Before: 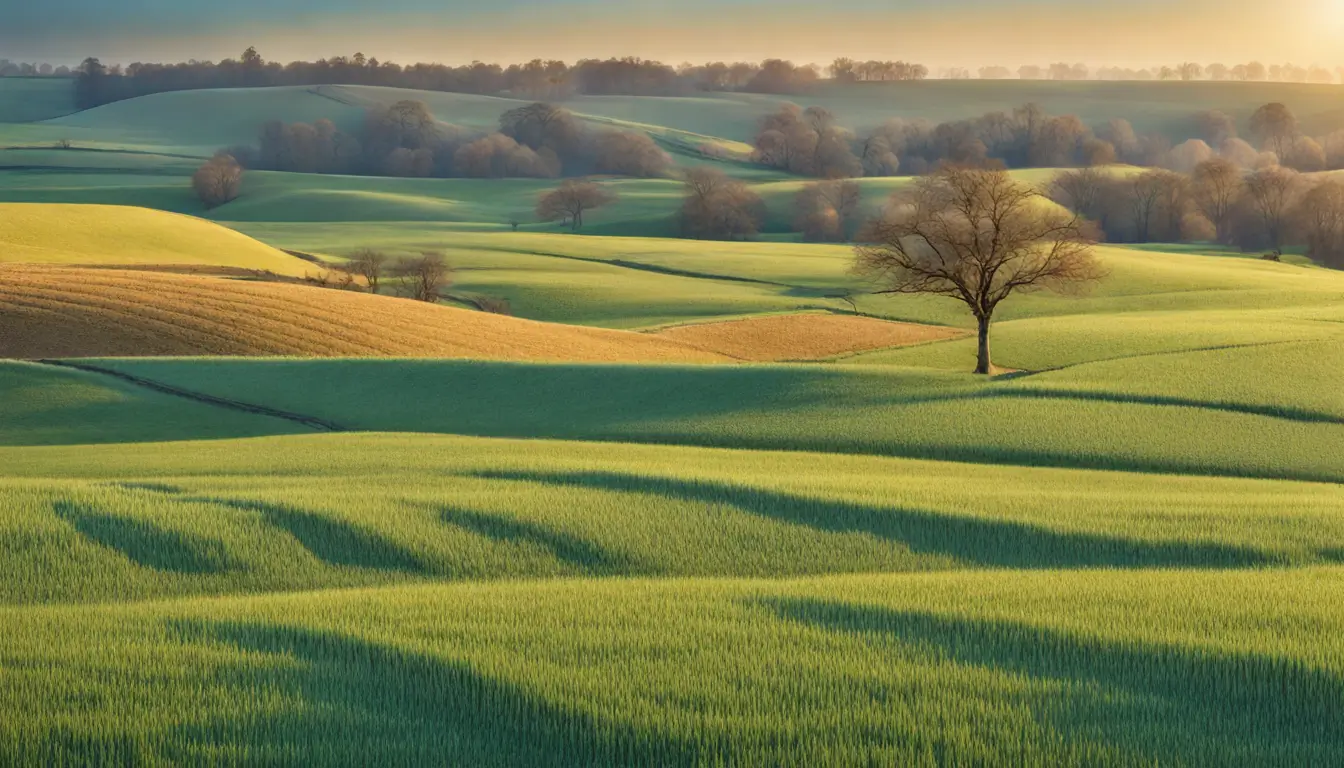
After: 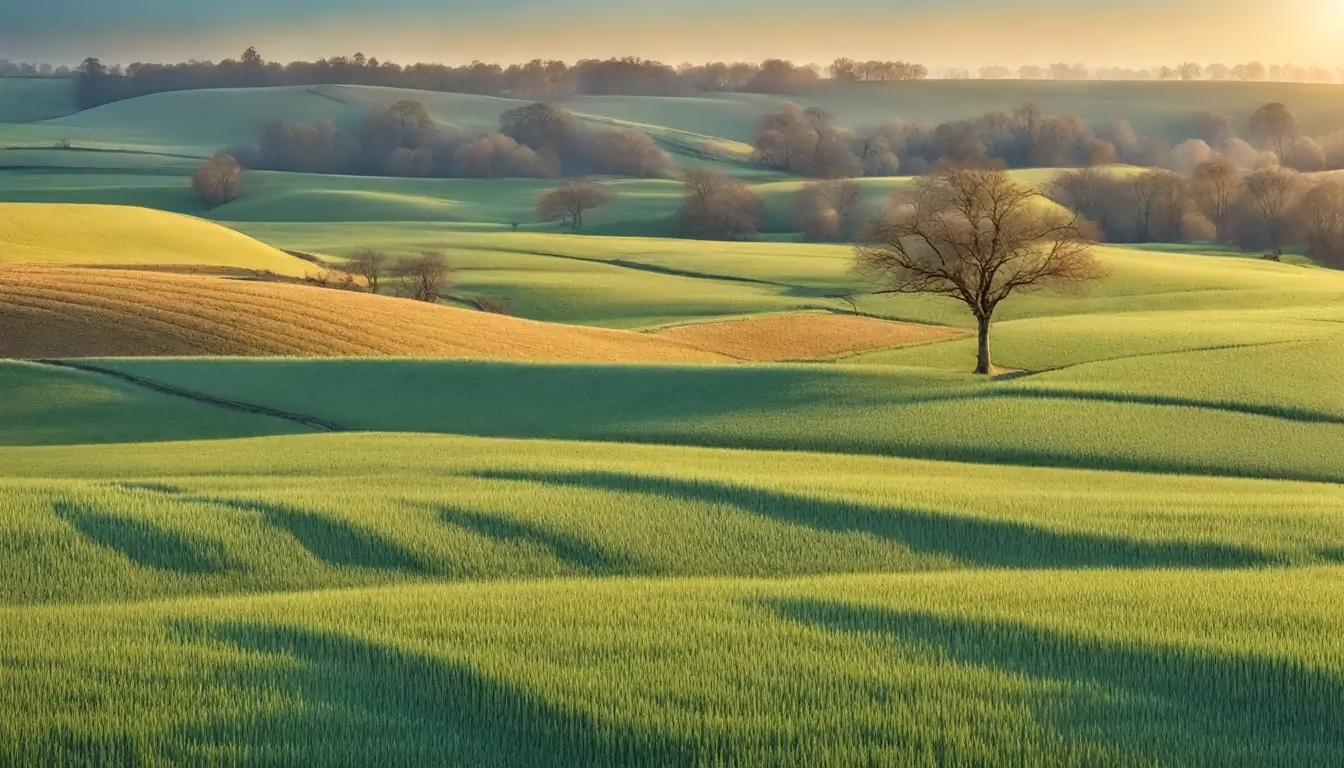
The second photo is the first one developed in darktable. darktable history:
exposure: exposure 0.127 EV, compensate highlight preservation false
contrast equalizer: y [[0.5 ×4, 0.524, 0.59], [0.5 ×6], [0.5 ×6], [0, 0, 0, 0.01, 0.045, 0.012], [0, 0, 0, 0.044, 0.195, 0.131]]
